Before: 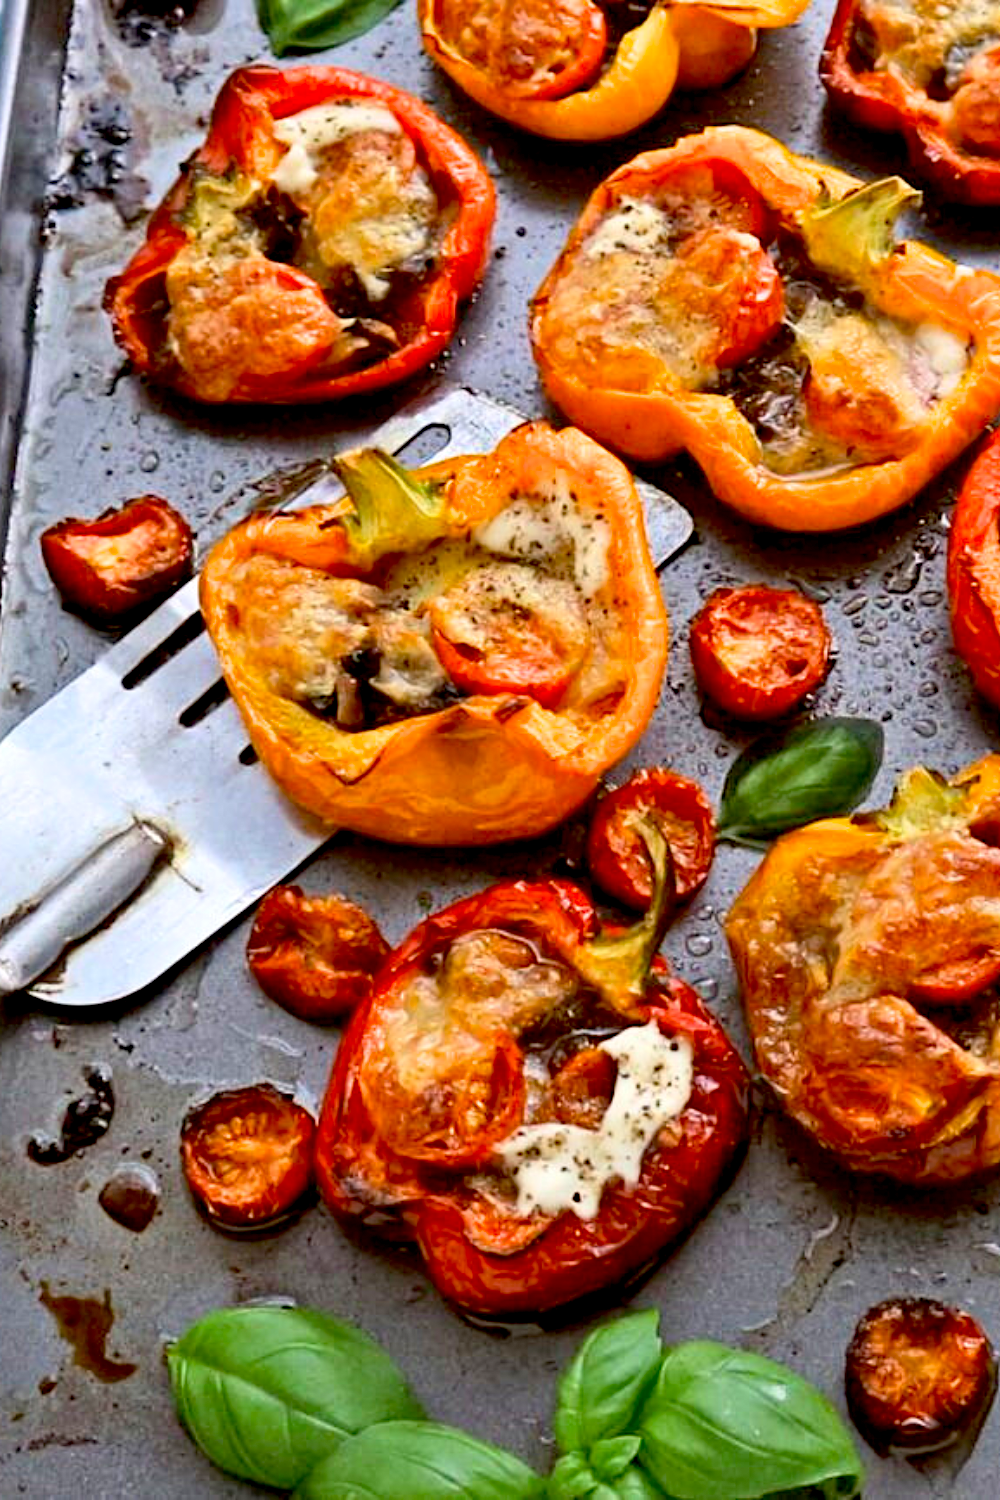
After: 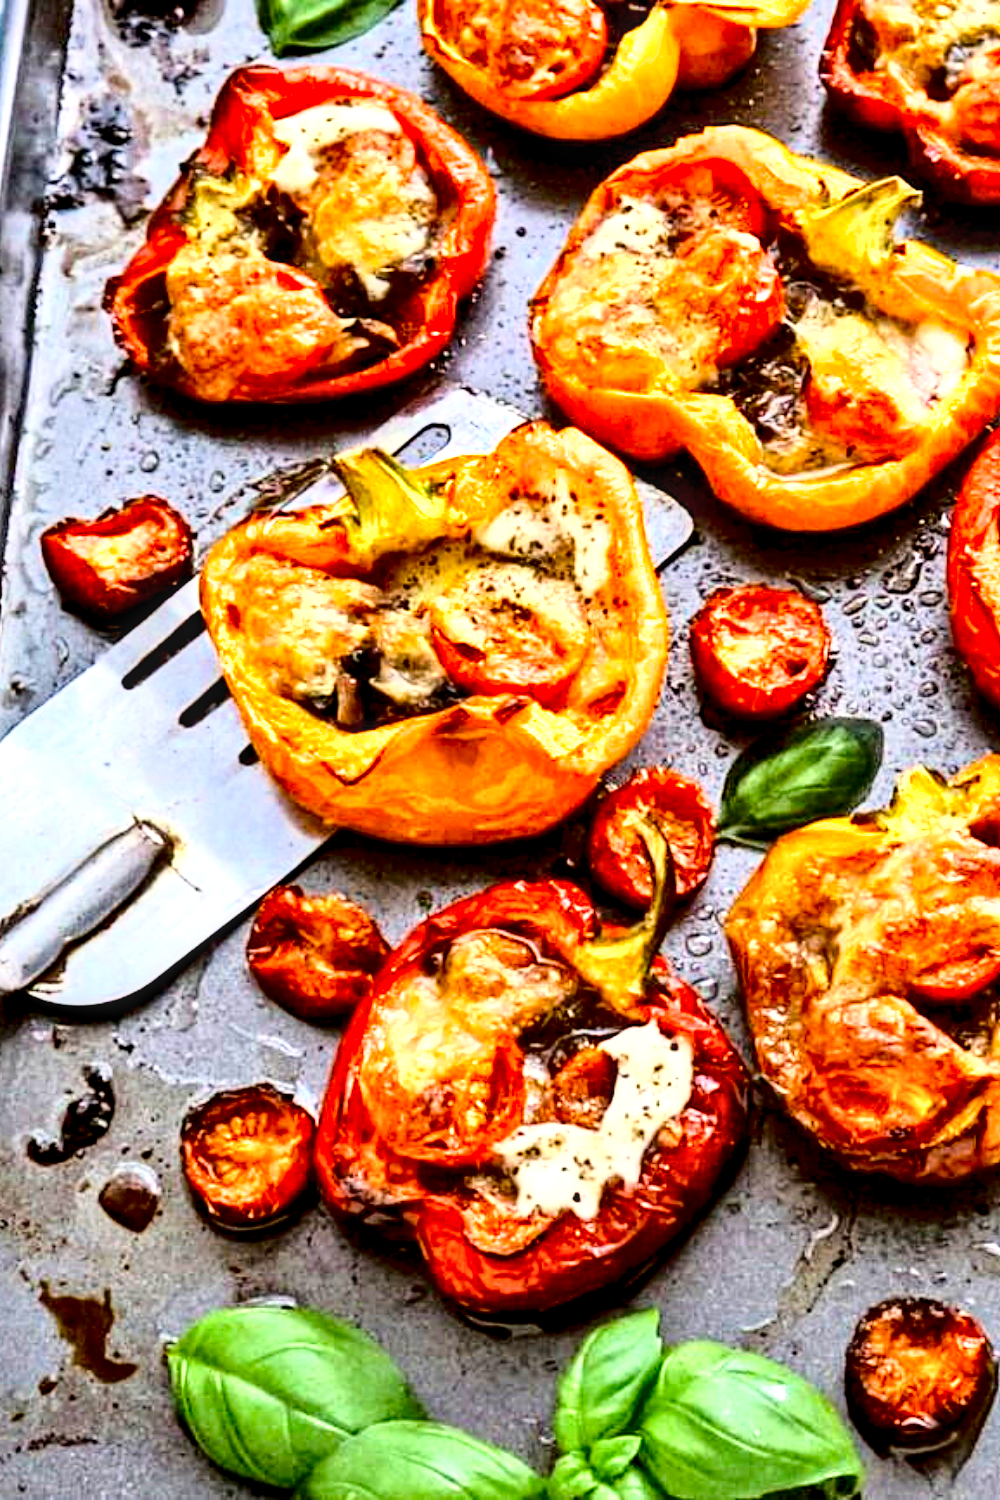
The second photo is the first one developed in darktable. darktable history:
shadows and highlights: shadows 39.63, highlights -52.75, low approximation 0.01, soften with gaussian
local contrast: detail 150%
base curve: curves: ch0 [(0, 0) (0.028, 0.03) (0.105, 0.232) (0.387, 0.748) (0.754, 0.968) (1, 1)], preserve colors average RGB
